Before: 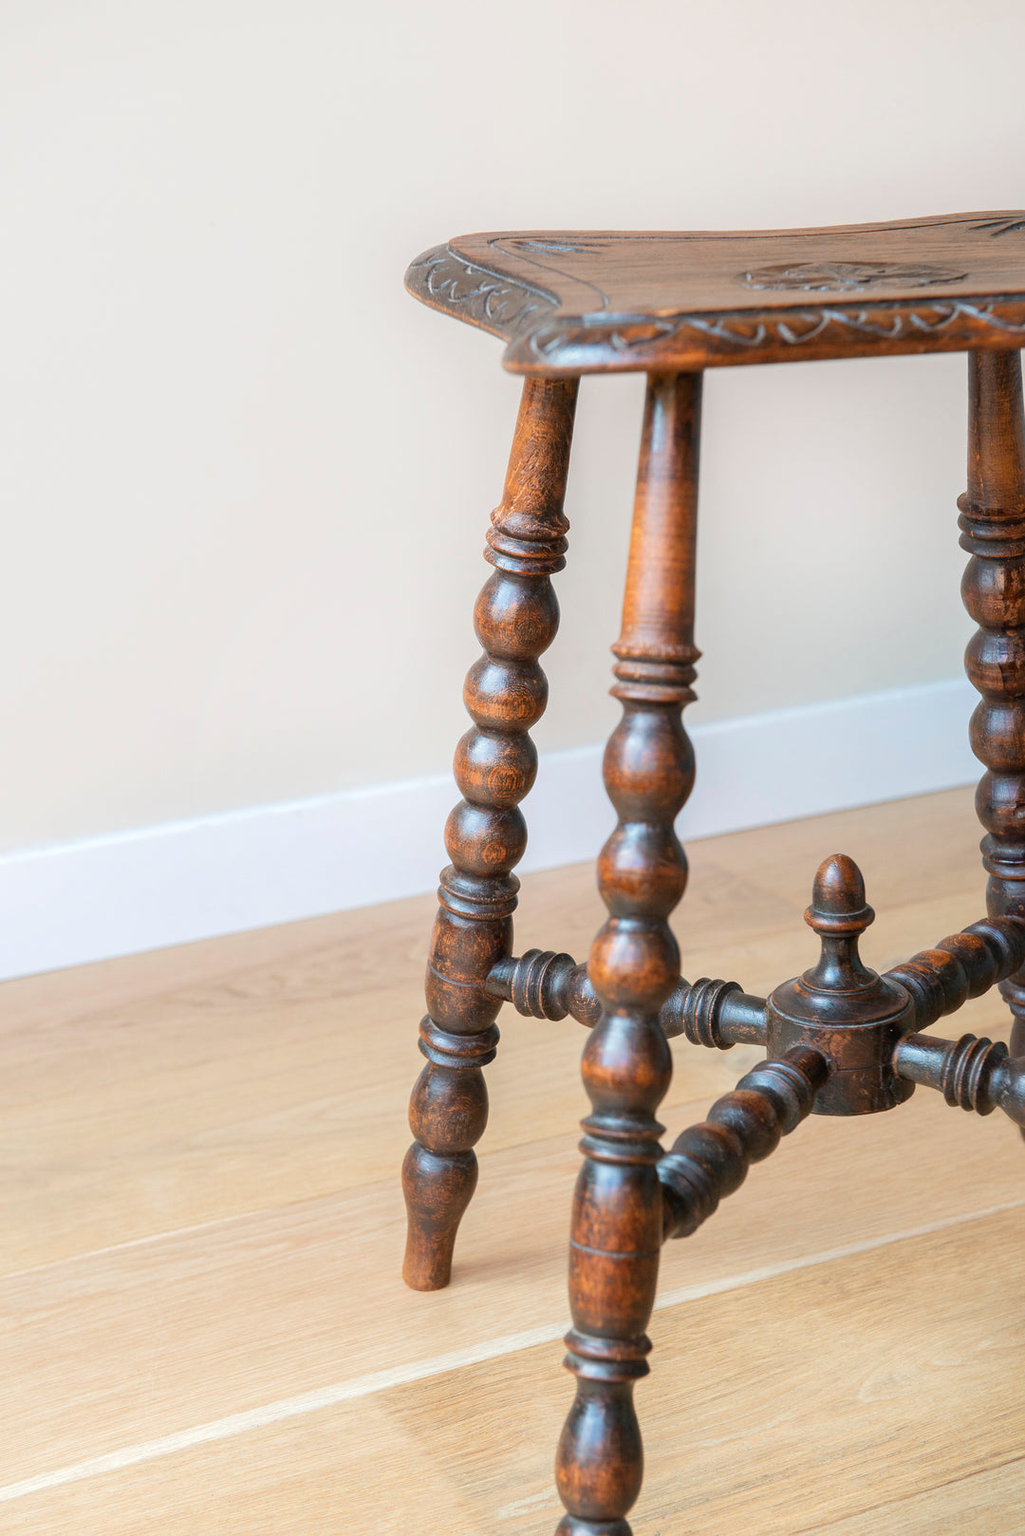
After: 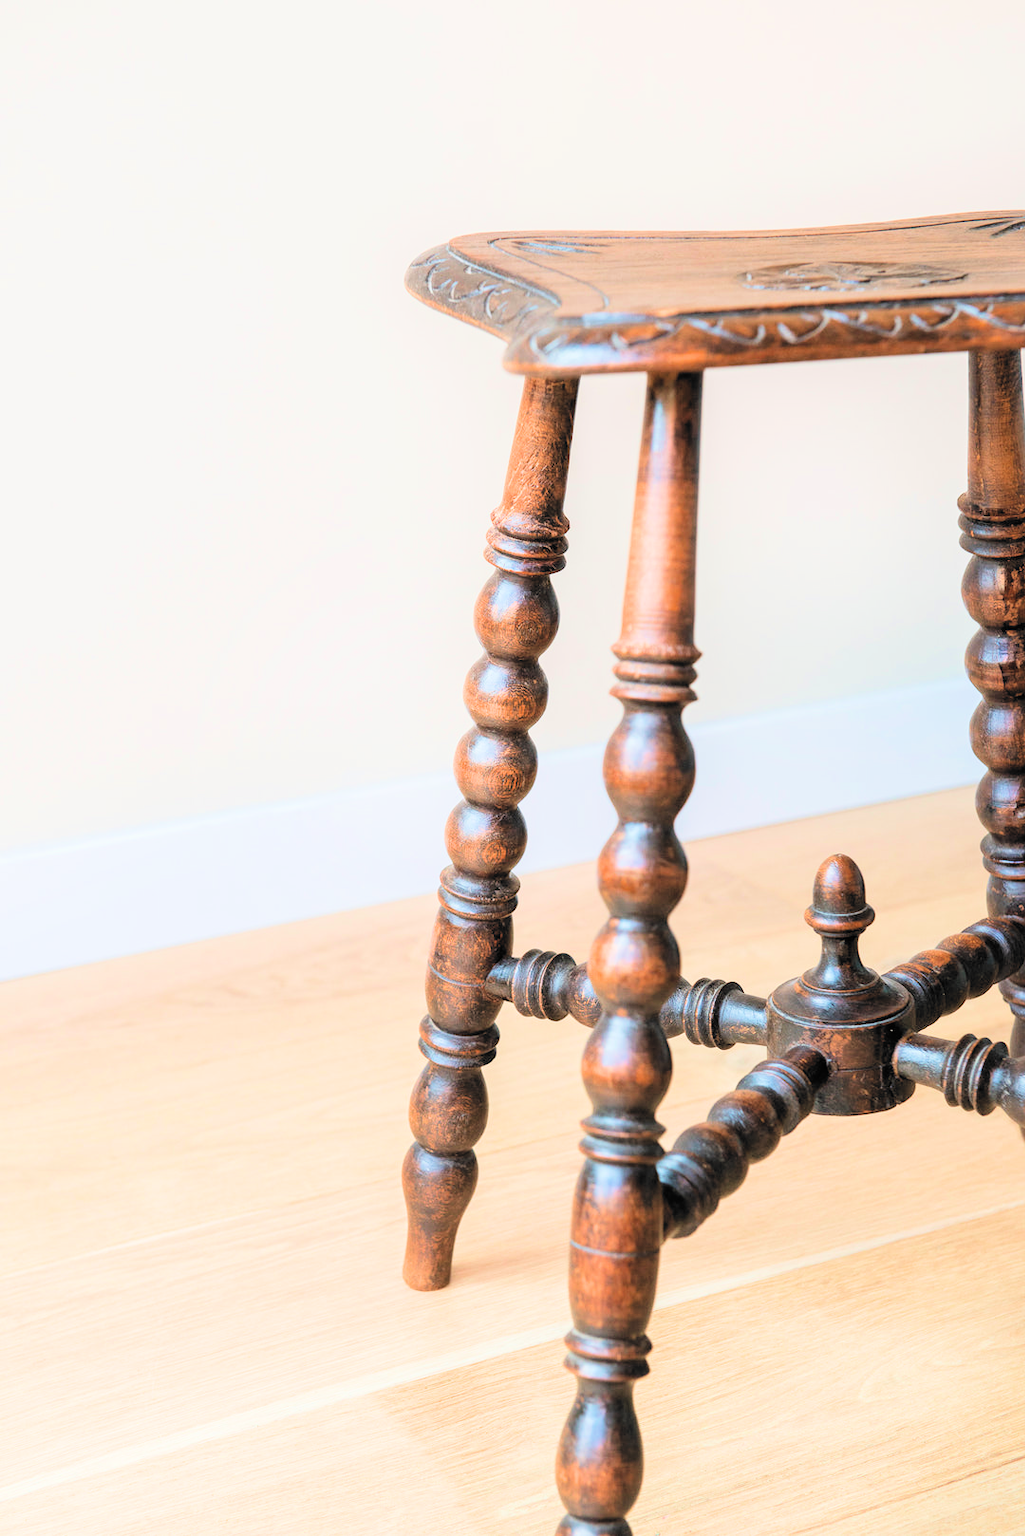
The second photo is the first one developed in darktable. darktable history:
velvia: on, module defaults
exposure: black level correction -0.005, exposure 1.003 EV, compensate highlight preservation false
filmic rgb: black relative exposure -5.11 EV, white relative exposure 3.96 EV, hardness 2.88, contrast 1.298, highlights saturation mix -30.41%, color science v6 (2022), iterations of high-quality reconstruction 10
